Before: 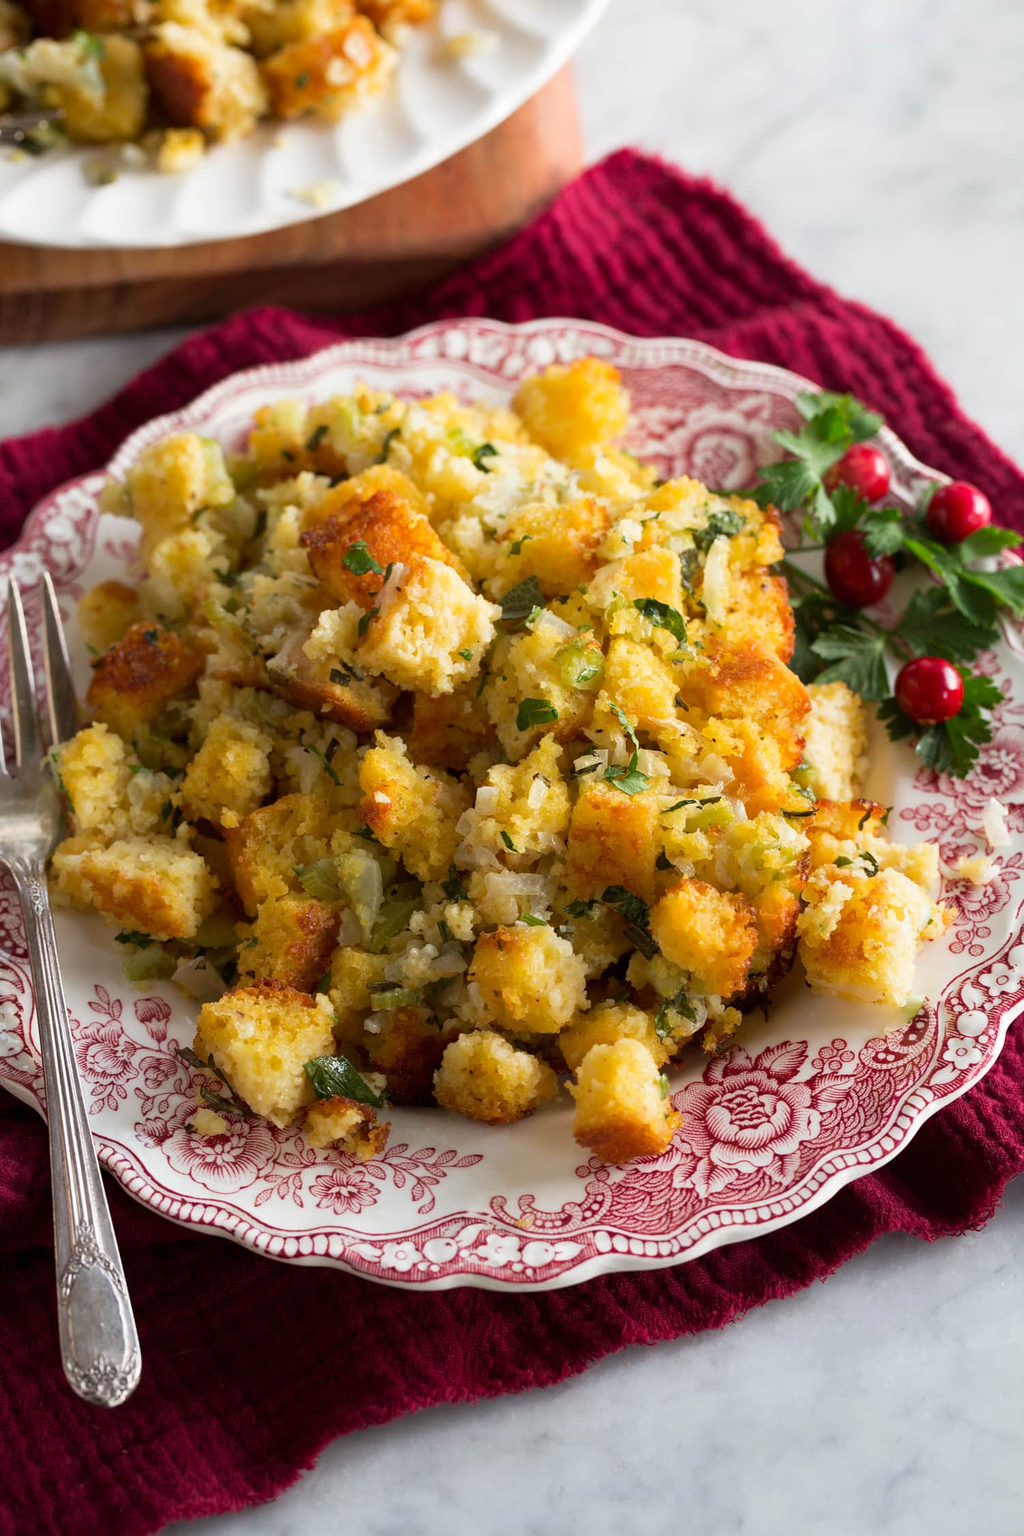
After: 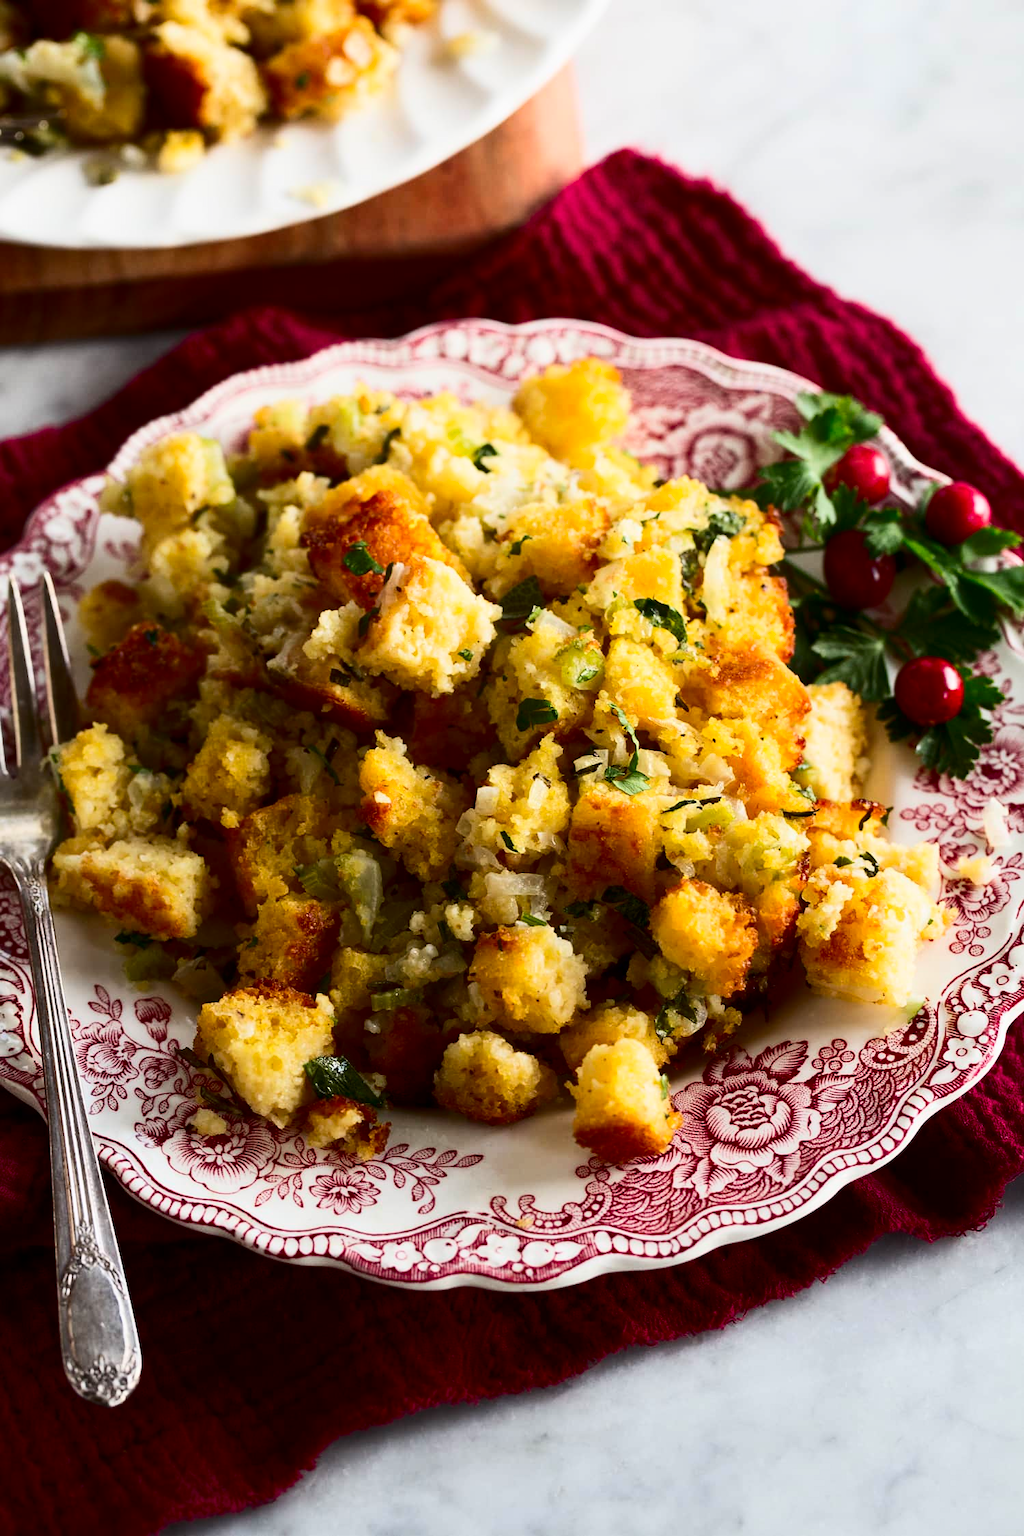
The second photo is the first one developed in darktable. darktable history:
contrast brightness saturation: contrast 0.322, brightness -0.067, saturation 0.168
exposure: exposure -0.109 EV, compensate highlight preservation false
